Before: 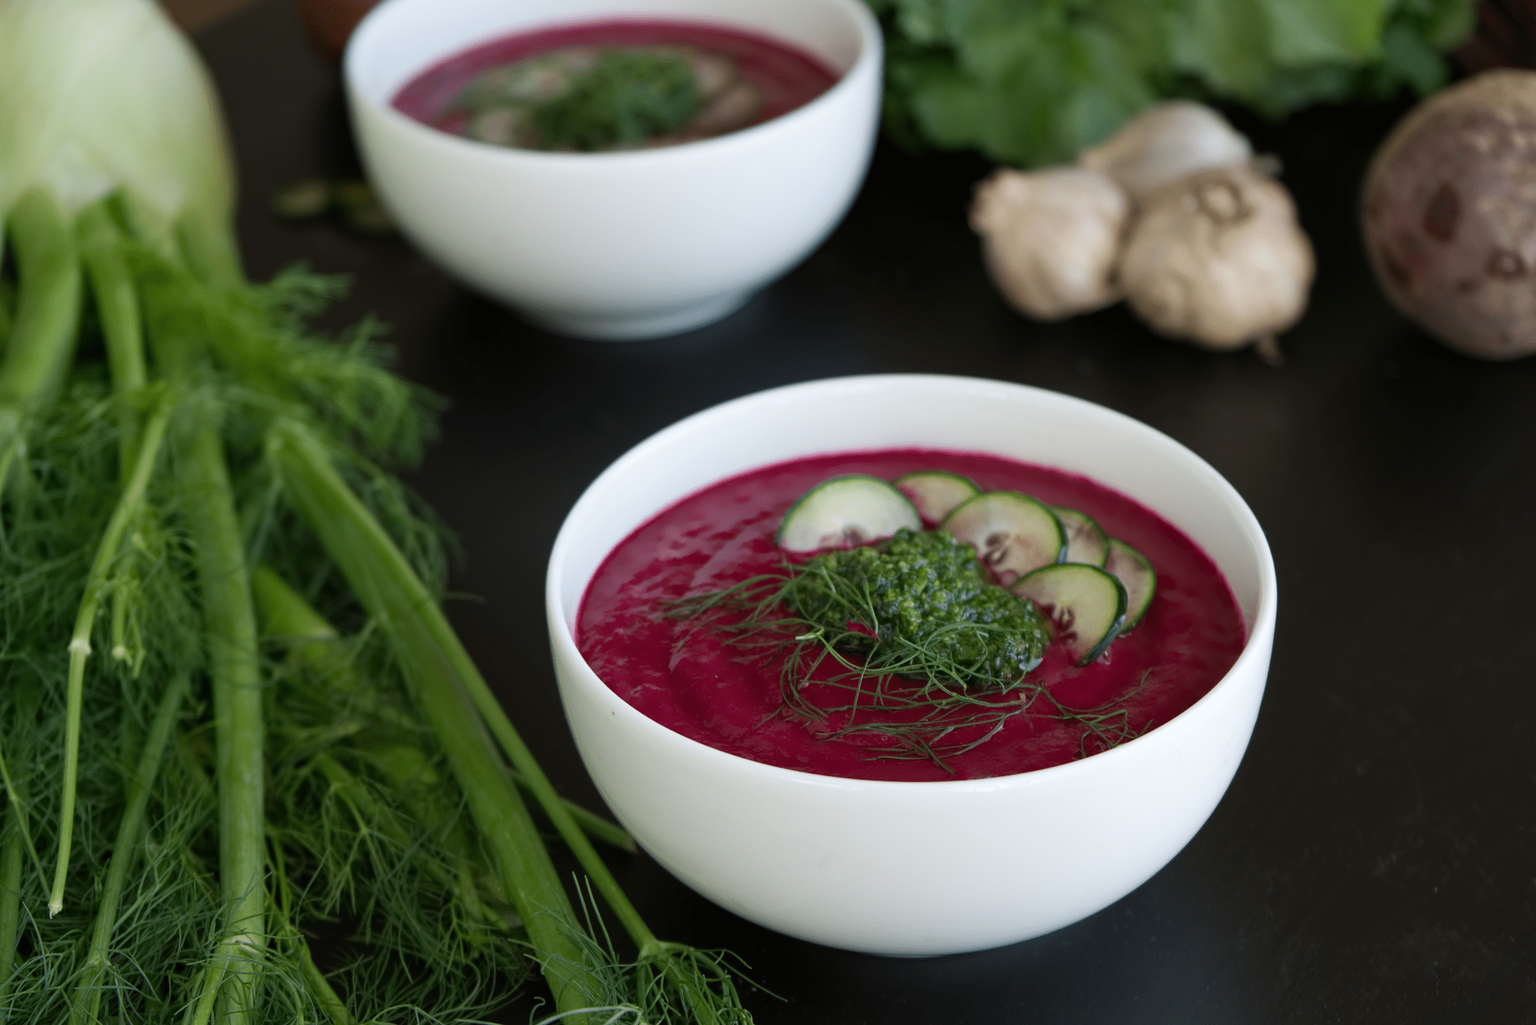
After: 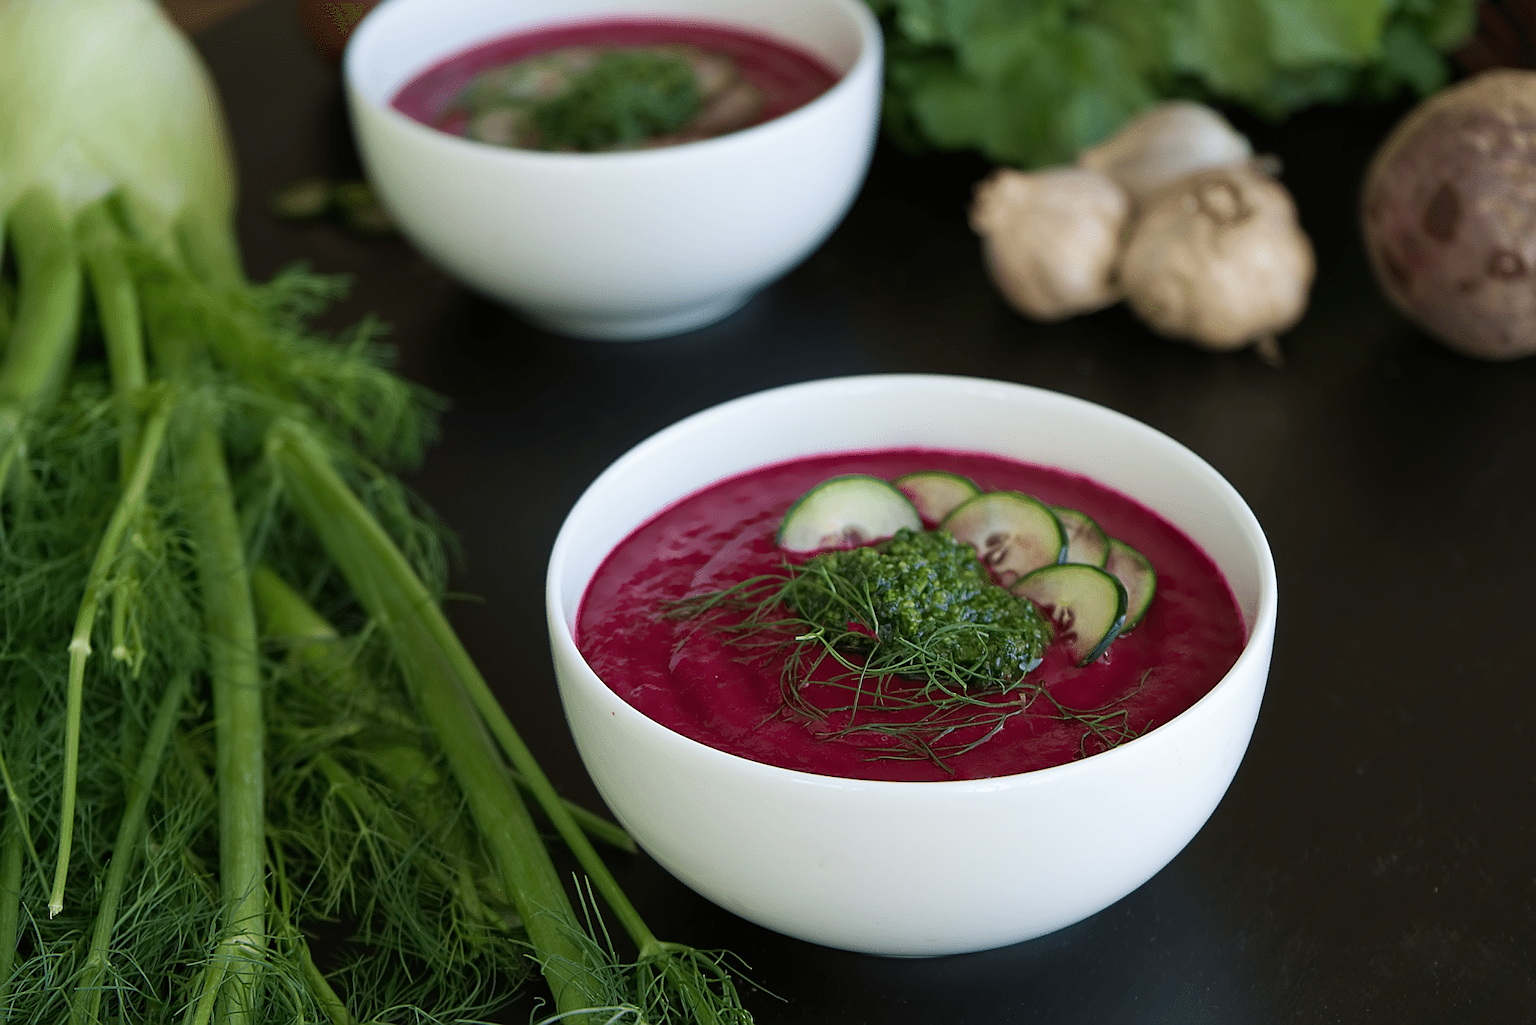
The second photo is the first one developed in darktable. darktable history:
sharpen: radius 1.4, amount 1.25, threshold 0.7
velvia: on, module defaults
